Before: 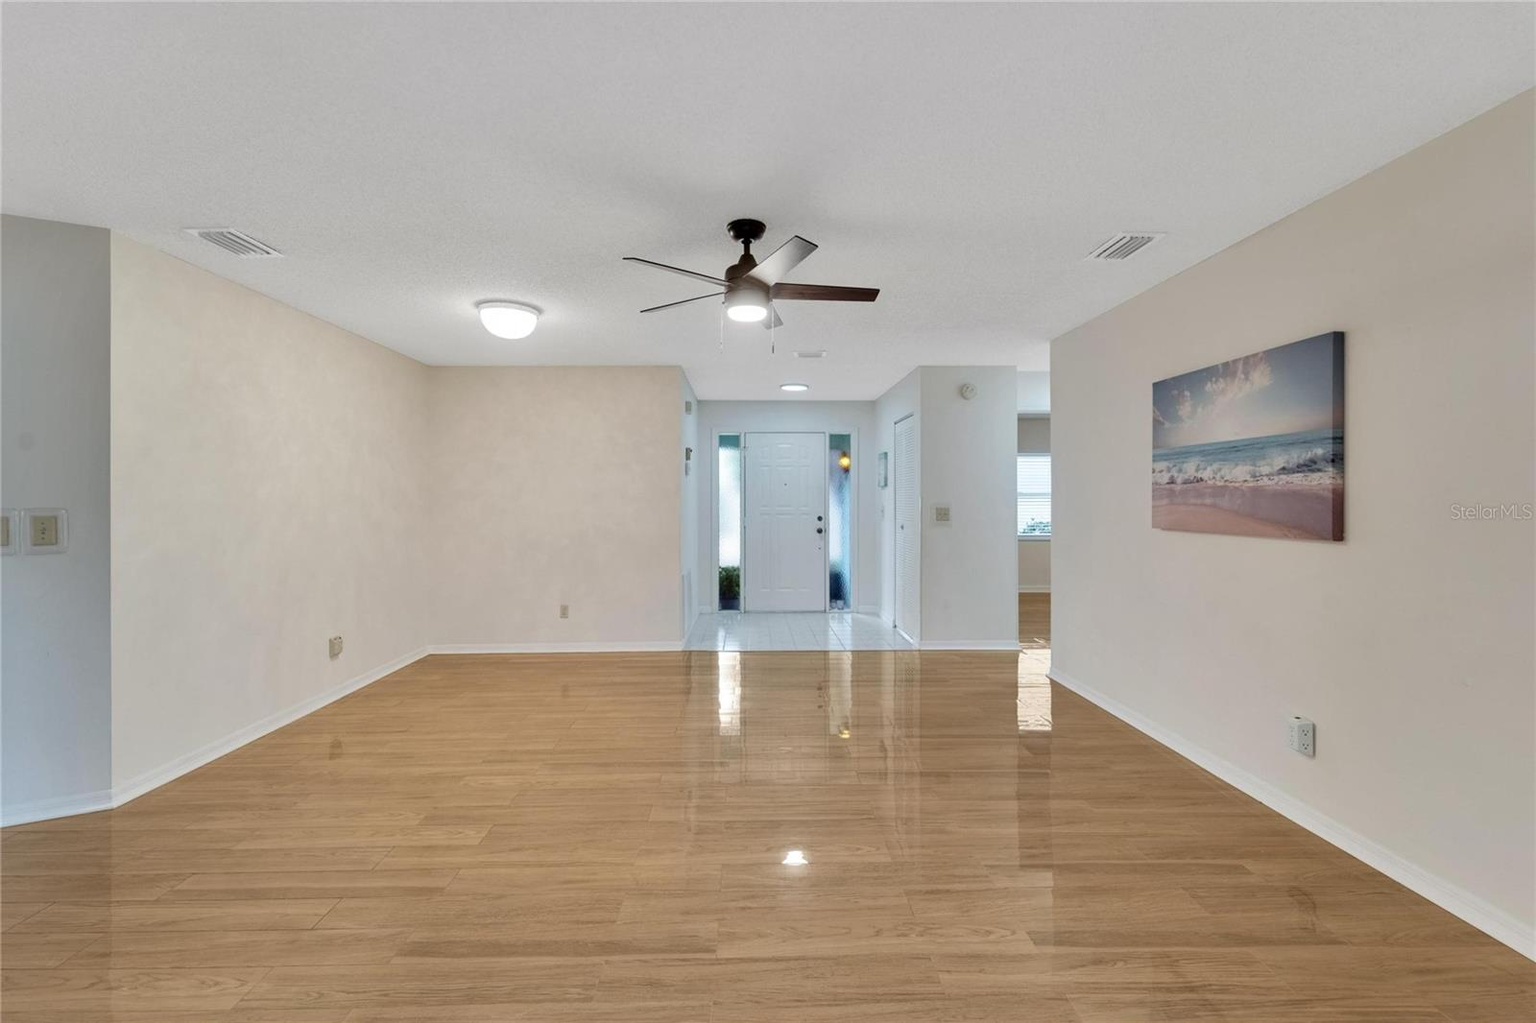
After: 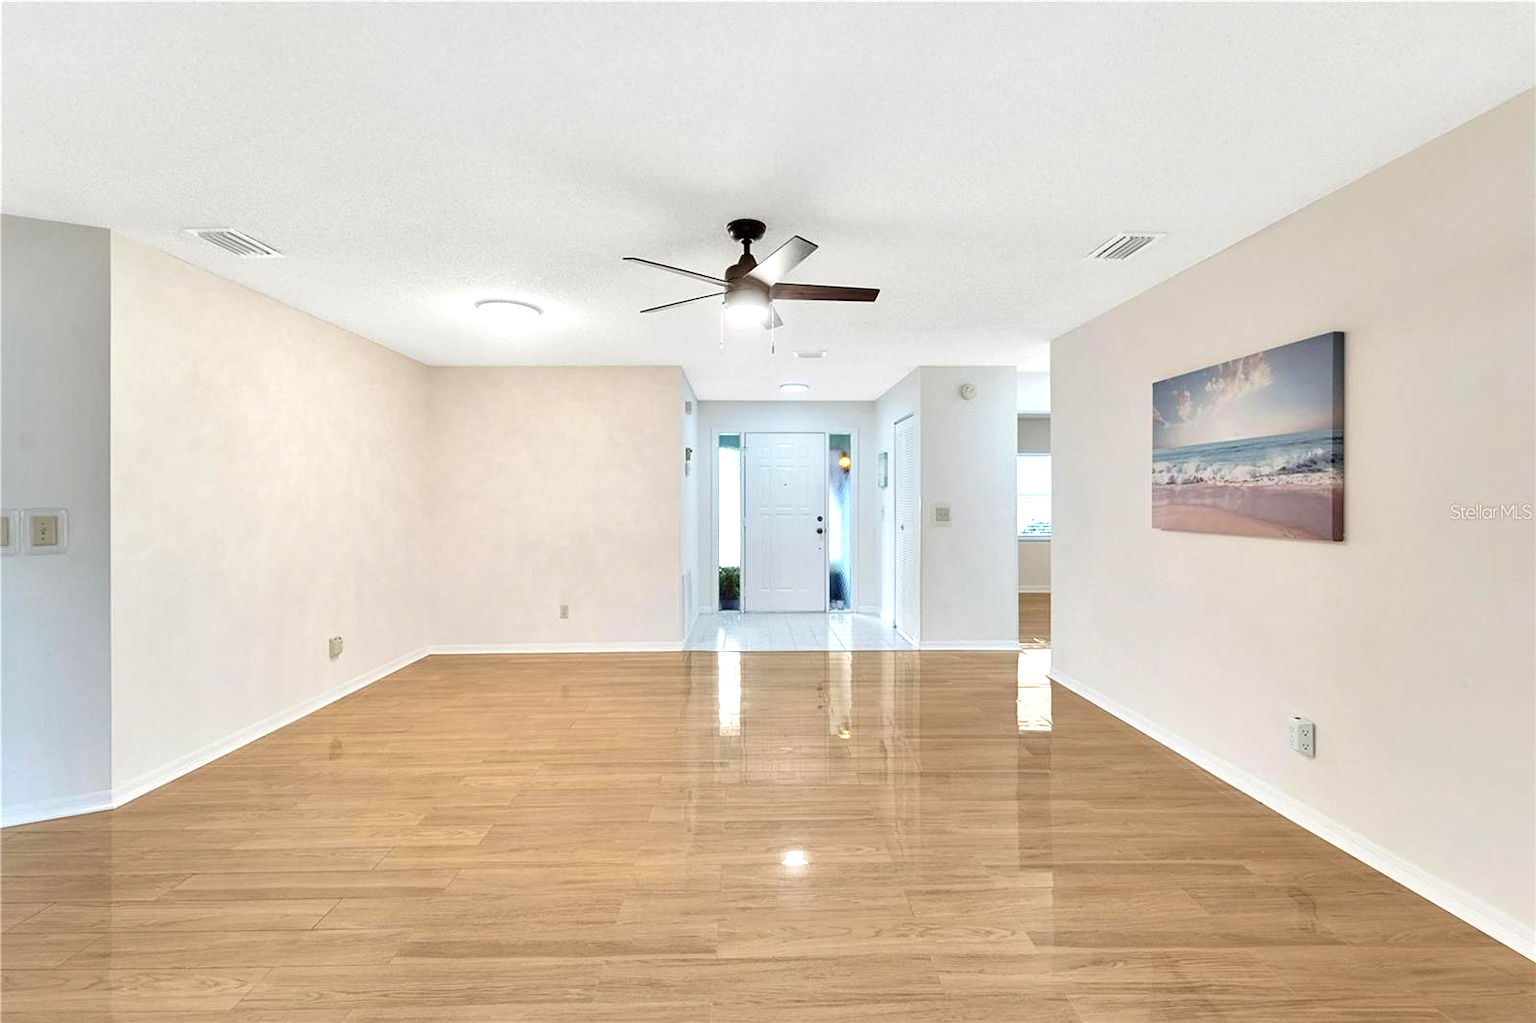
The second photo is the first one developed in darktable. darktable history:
sharpen: amount 0.2
color balance rgb: perceptual saturation grading › global saturation -1%
exposure: black level correction 0, exposure 0.7 EV, compensate exposure bias true, compensate highlight preservation false
